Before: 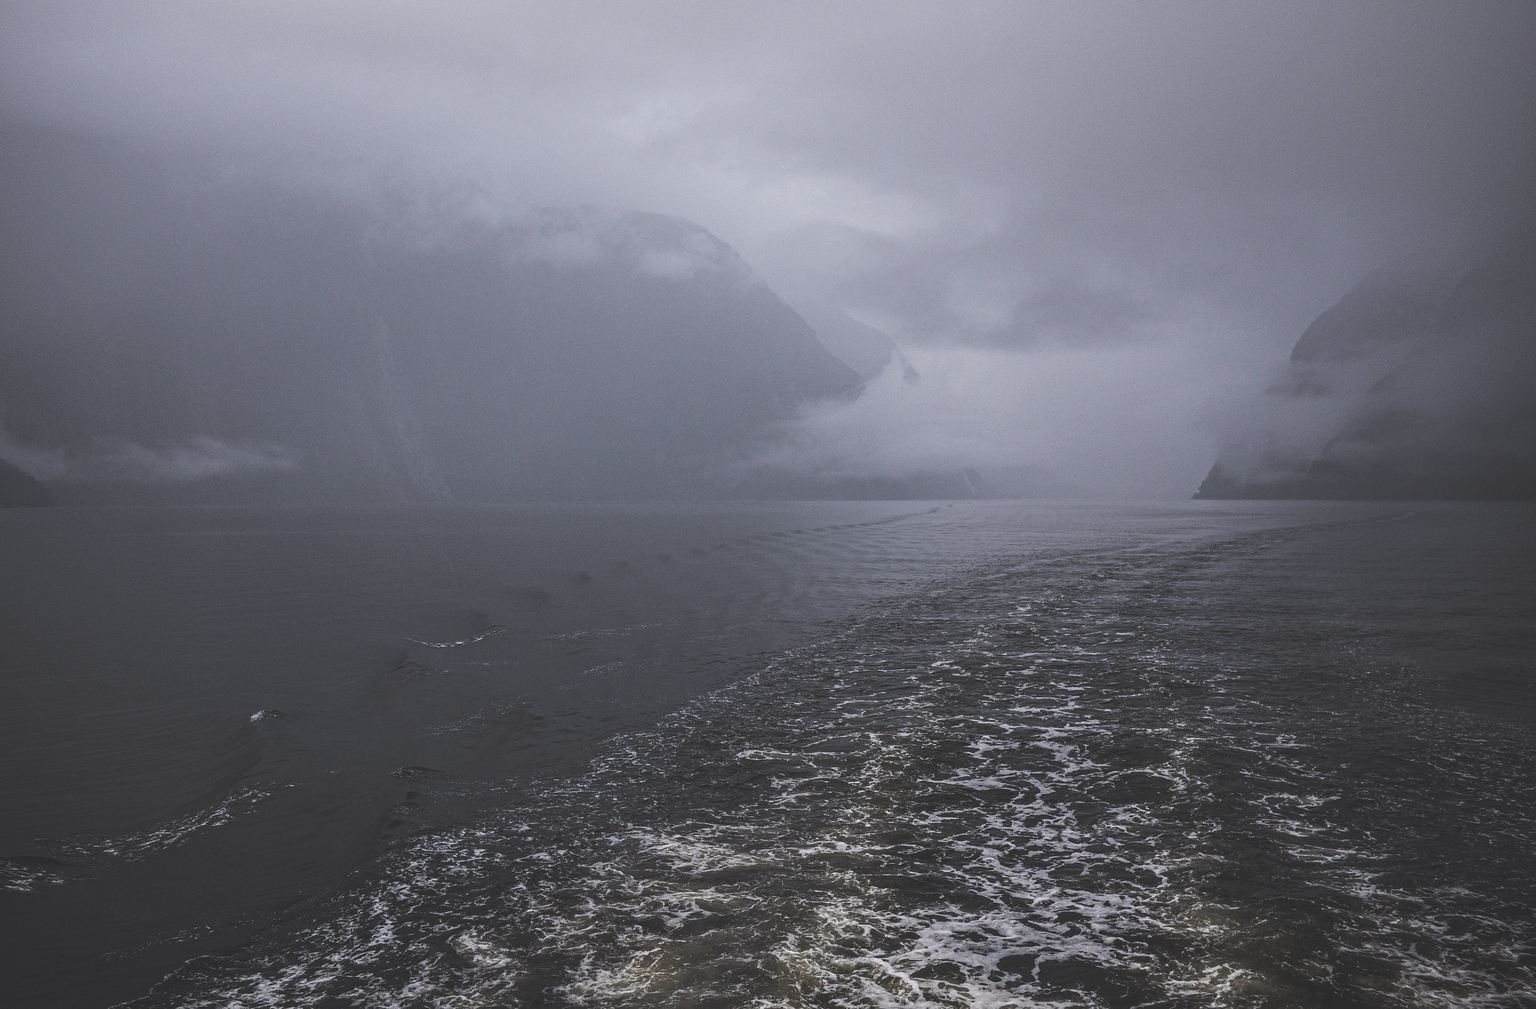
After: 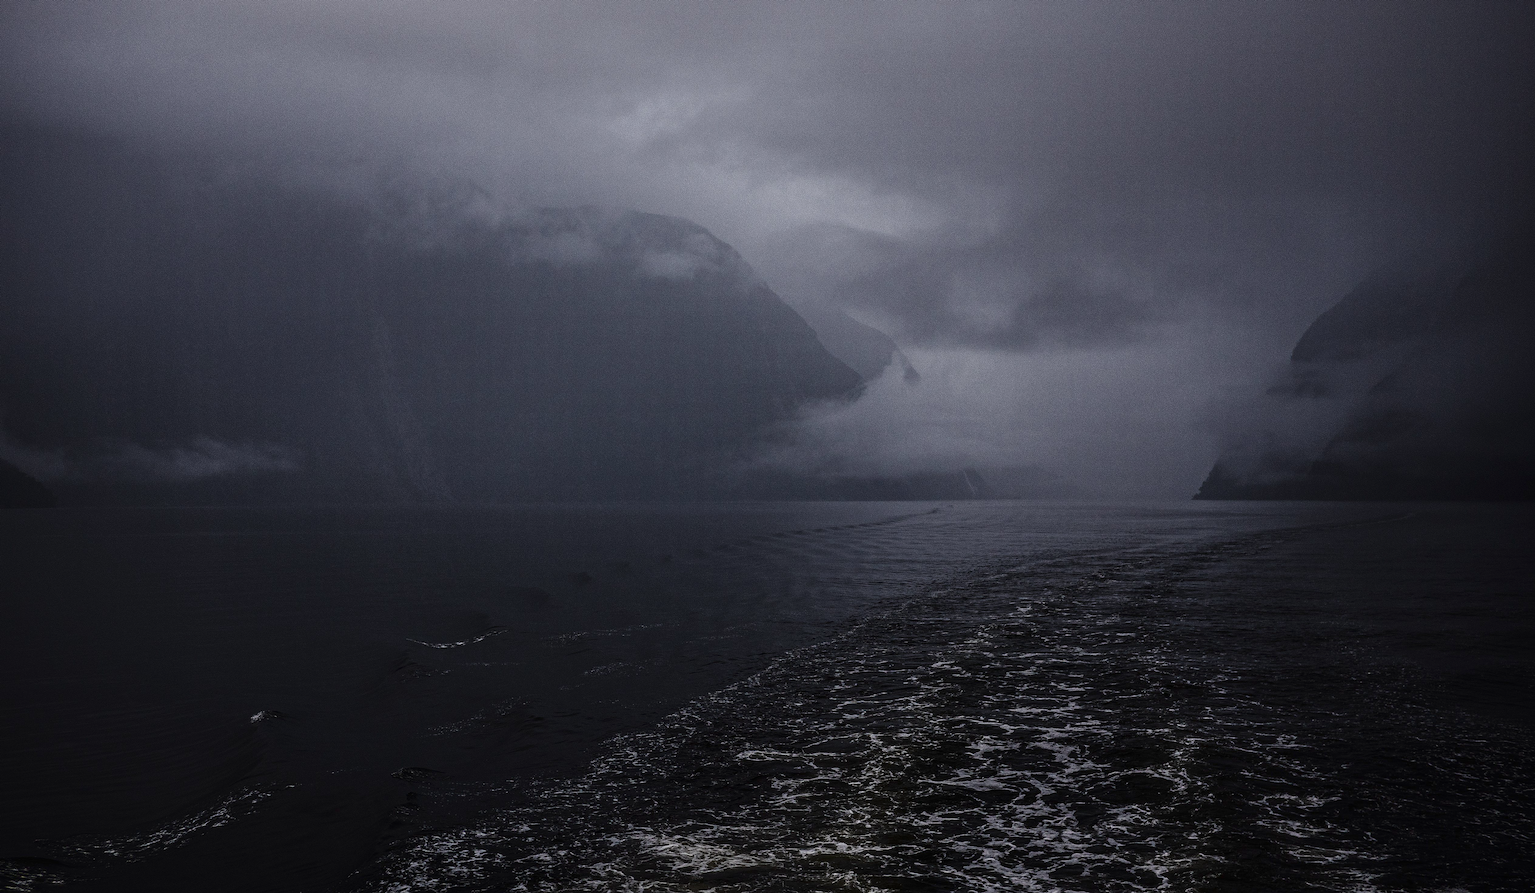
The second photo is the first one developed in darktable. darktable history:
contrast brightness saturation: brightness -0.52
crop and rotate: top 0%, bottom 11.49%
local contrast: on, module defaults
